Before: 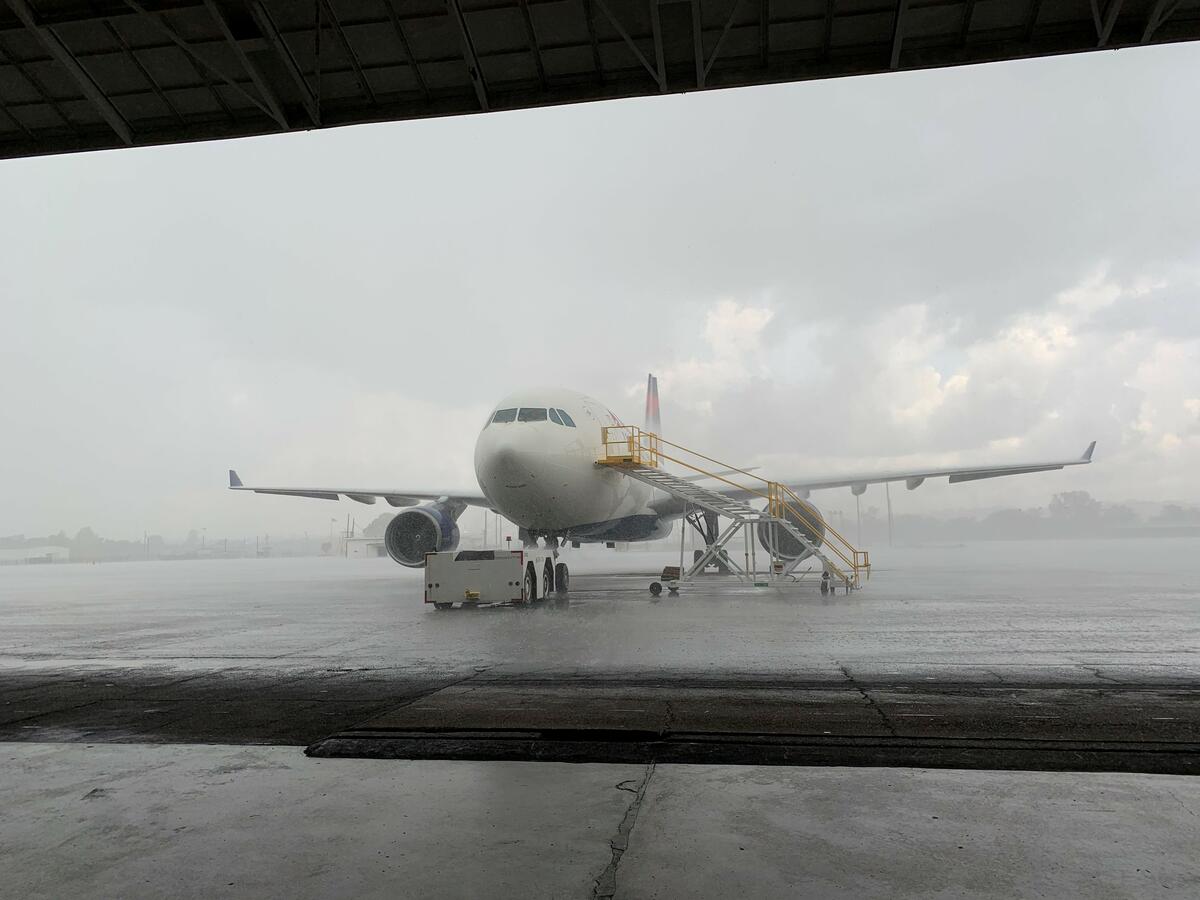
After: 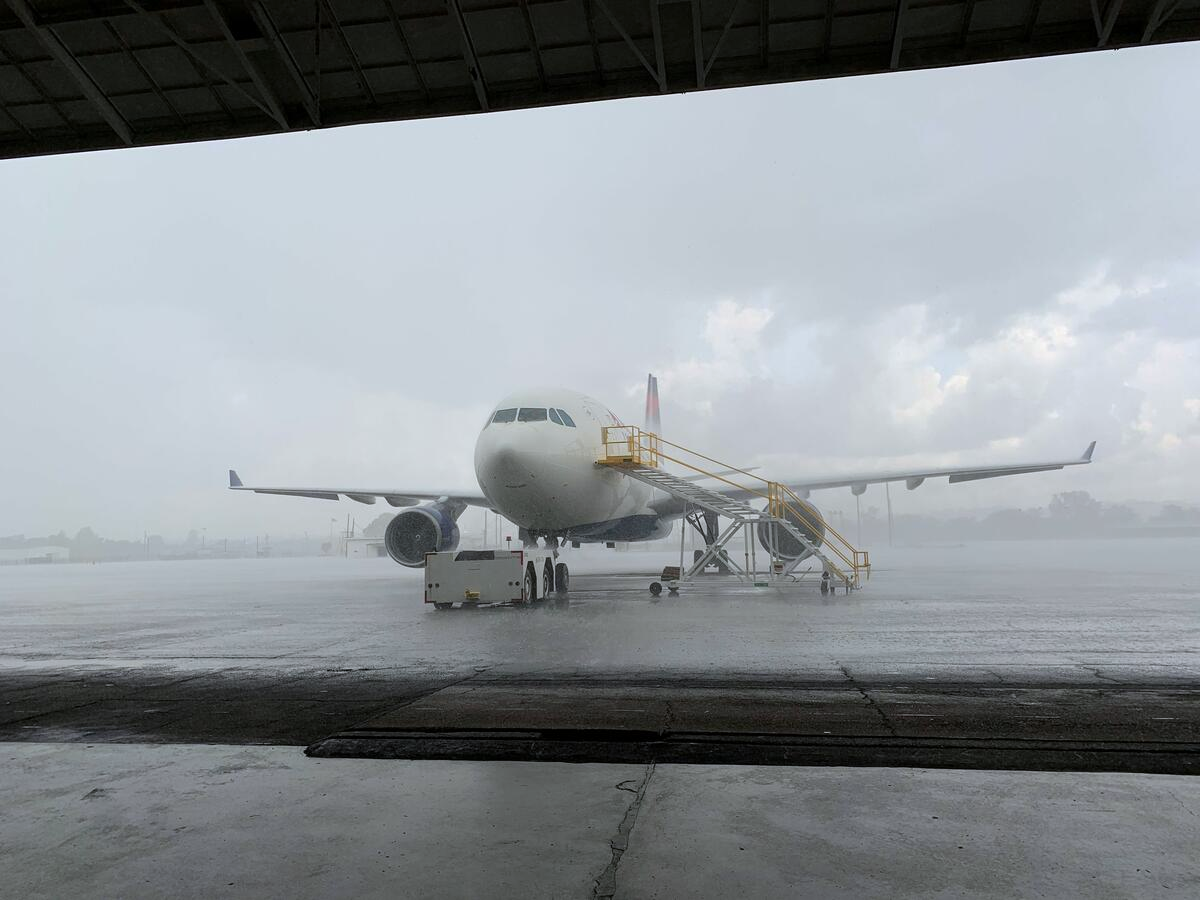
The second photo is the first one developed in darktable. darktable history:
white balance: red 0.974, blue 1.044
rotate and perspective: automatic cropping off
